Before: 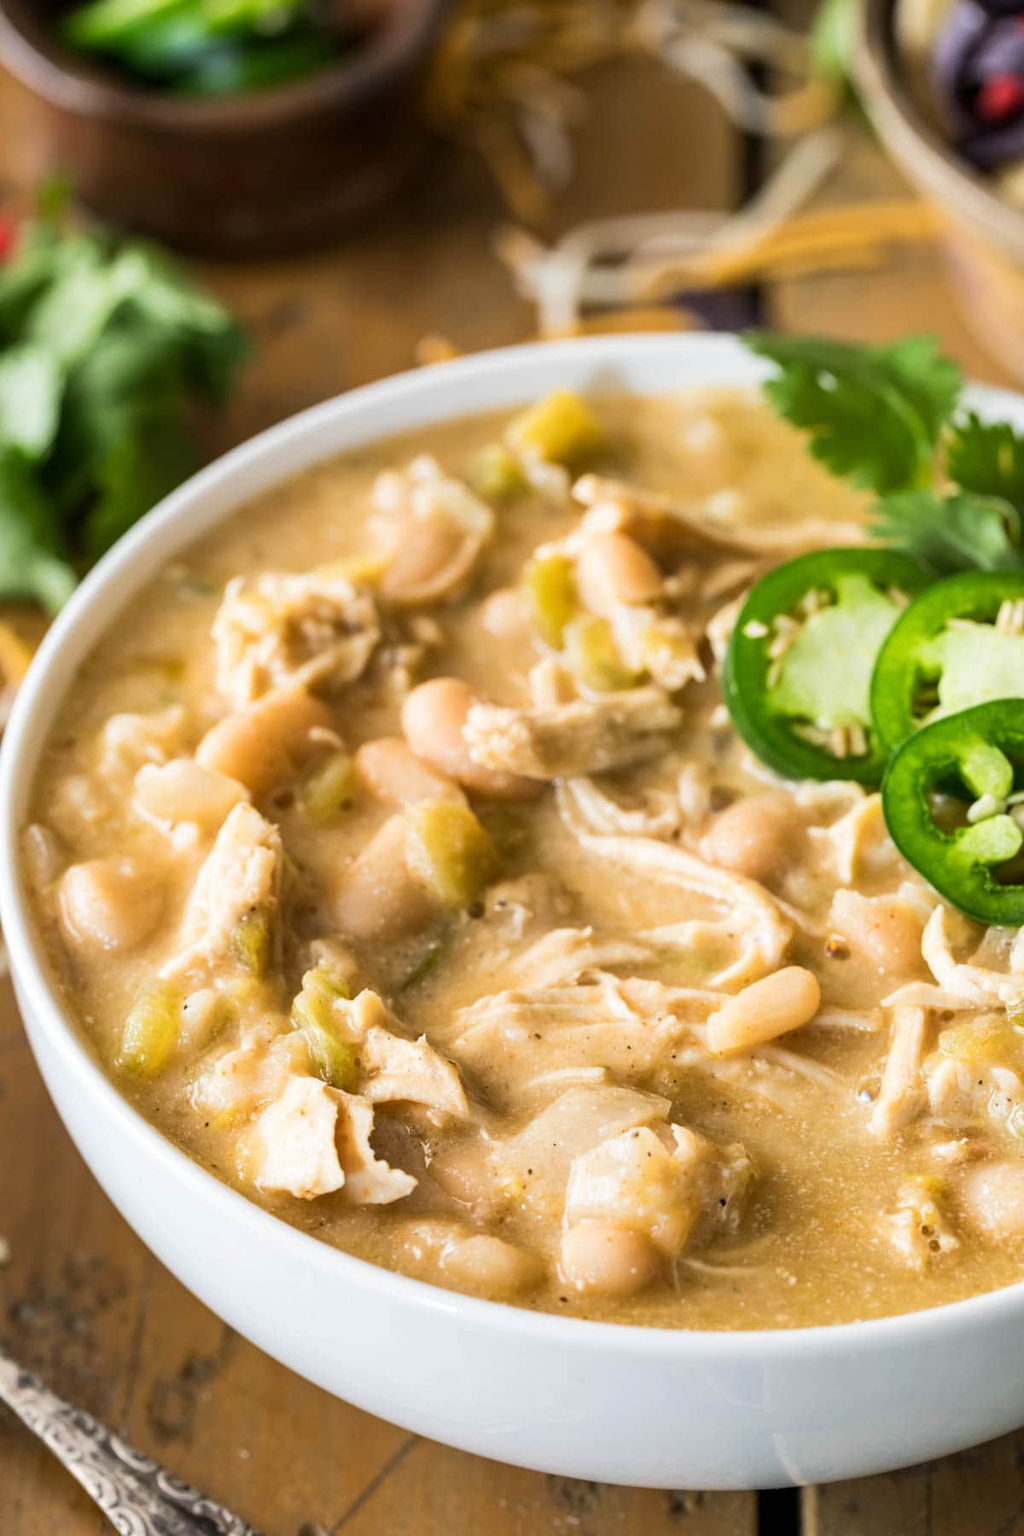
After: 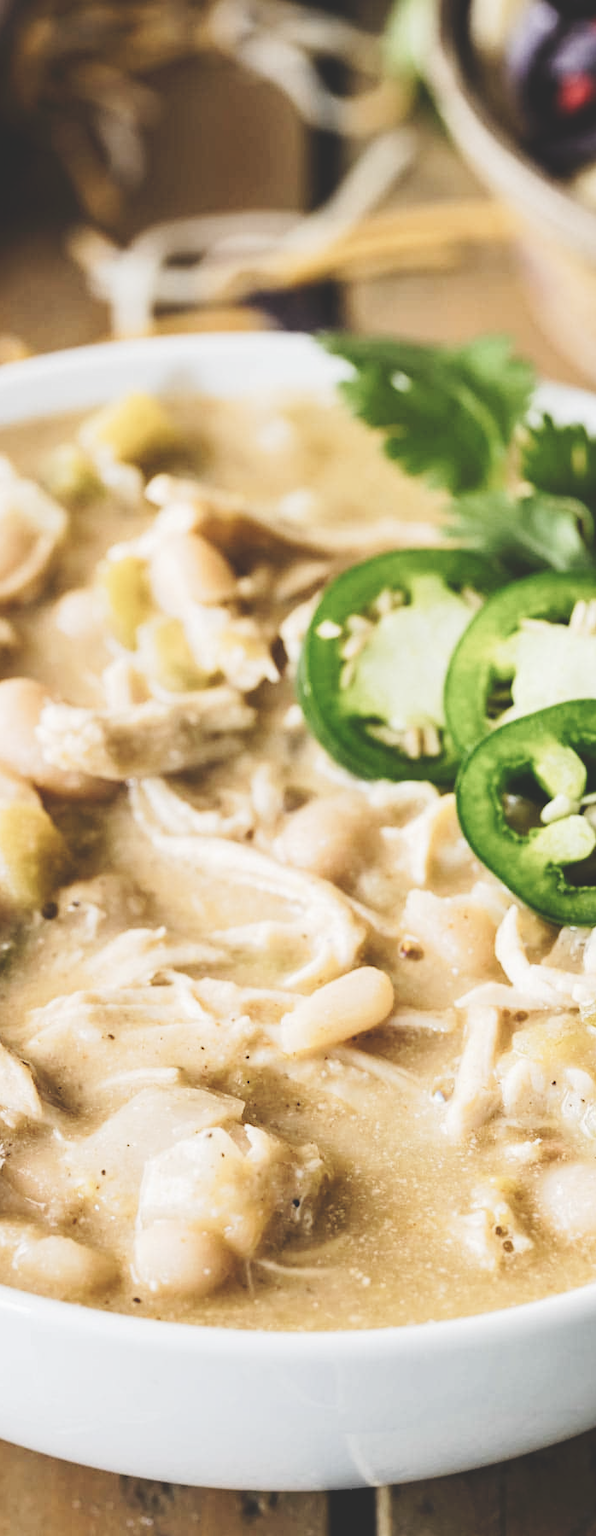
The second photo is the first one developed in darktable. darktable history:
crop: left 41.737%
contrast brightness saturation: contrast -0.042, saturation -0.408
tone curve: curves: ch0 [(0, 0) (0.003, 0.172) (0.011, 0.177) (0.025, 0.177) (0.044, 0.177) (0.069, 0.178) (0.1, 0.181) (0.136, 0.19) (0.177, 0.208) (0.224, 0.226) (0.277, 0.274) (0.335, 0.338) (0.399, 0.43) (0.468, 0.535) (0.543, 0.635) (0.623, 0.726) (0.709, 0.815) (0.801, 0.882) (0.898, 0.936) (1, 1)], preserve colors none
